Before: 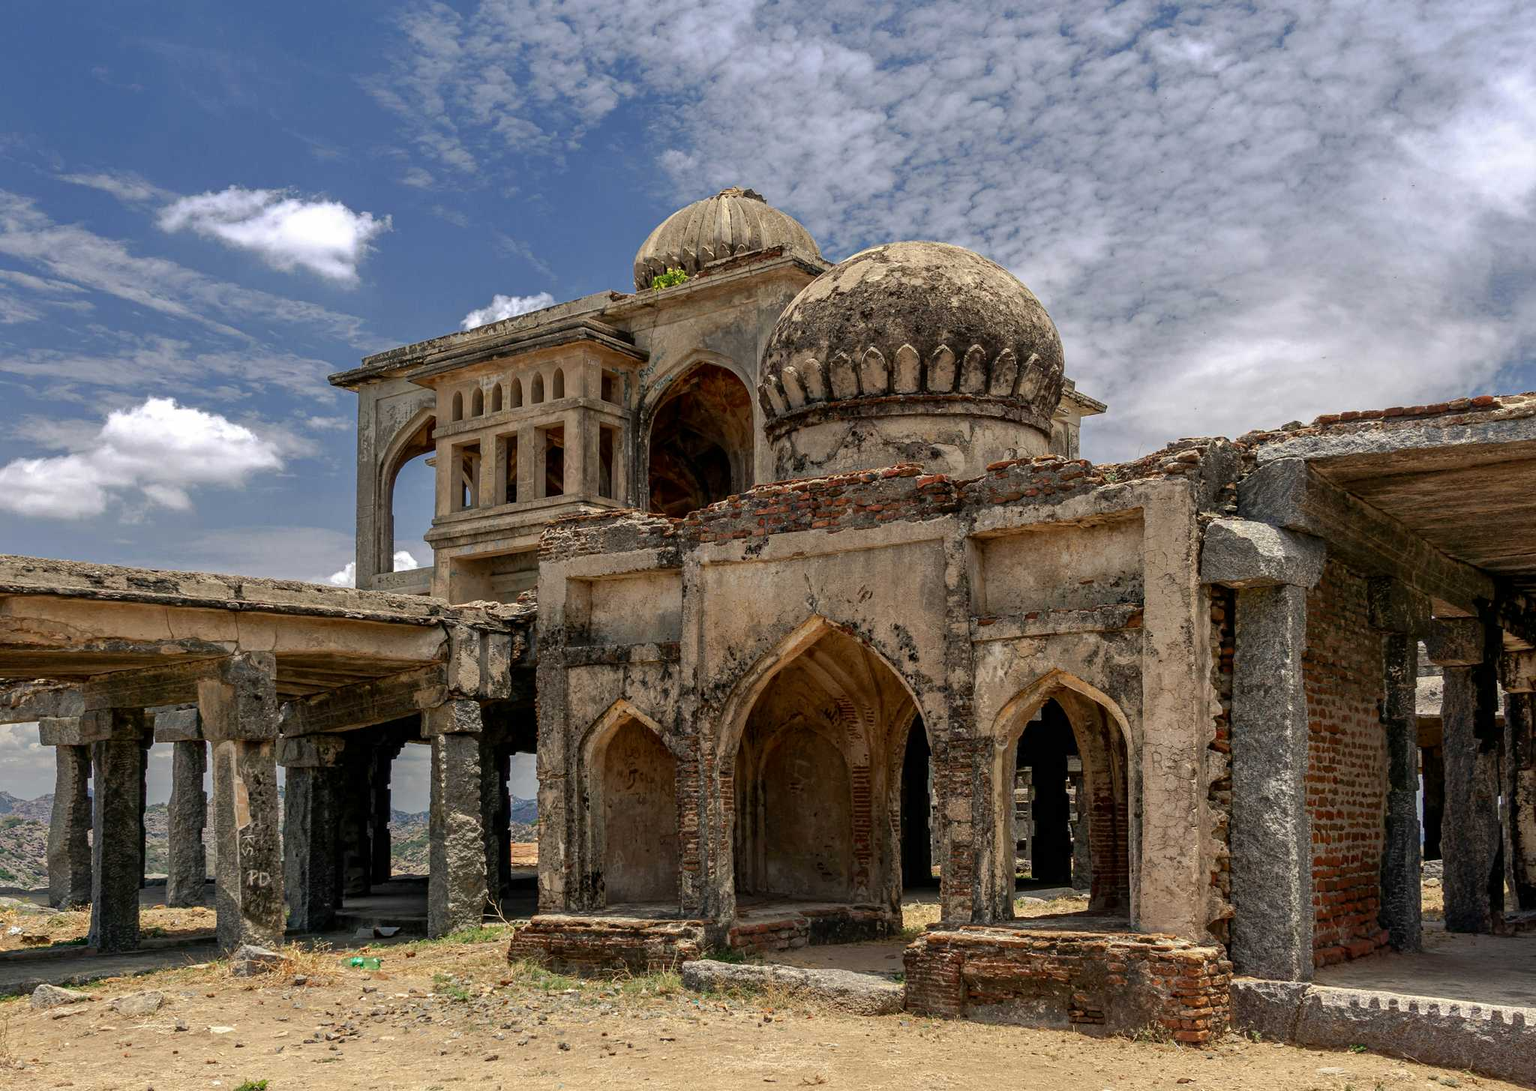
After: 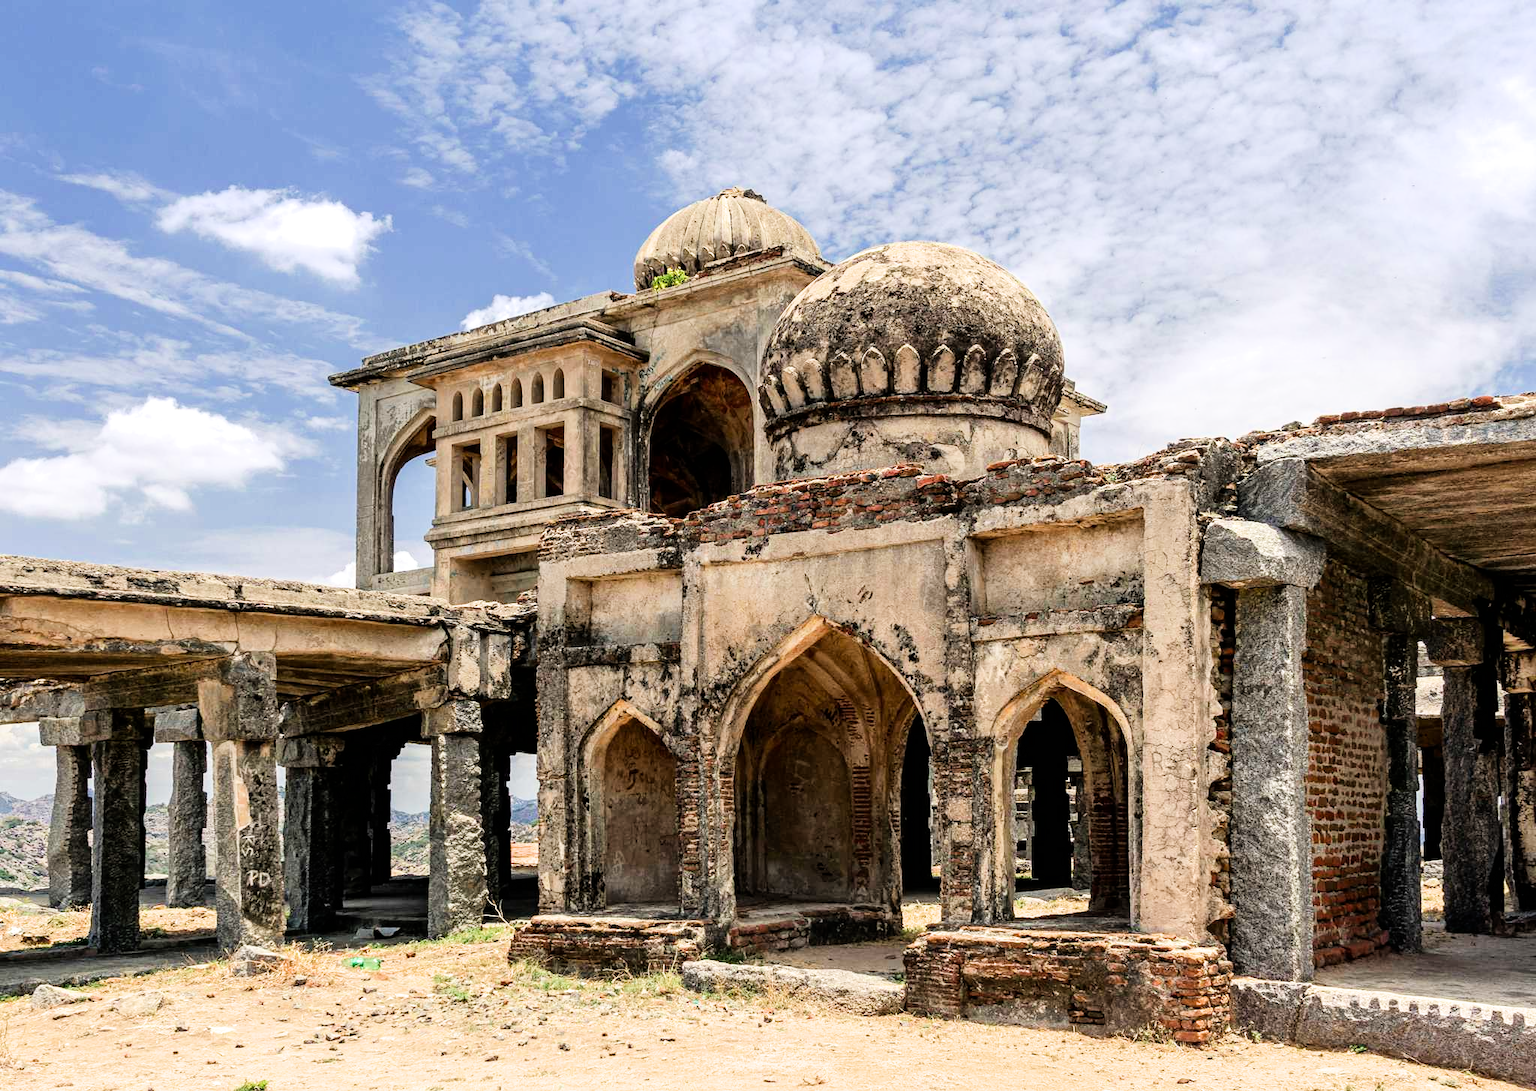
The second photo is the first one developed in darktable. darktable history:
filmic rgb: black relative exposure -7.96 EV, white relative exposure 4.04 EV, threshold 3.03 EV, hardness 4.19, enable highlight reconstruction true
exposure: exposure 1.056 EV, compensate exposure bias true, compensate highlight preservation false
tone equalizer: -8 EV -0.745 EV, -7 EV -0.668 EV, -6 EV -0.607 EV, -5 EV -0.381 EV, -3 EV 0.37 EV, -2 EV 0.6 EV, -1 EV 0.699 EV, +0 EV 0.764 EV, edges refinement/feathering 500, mask exposure compensation -1.57 EV, preserve details no
